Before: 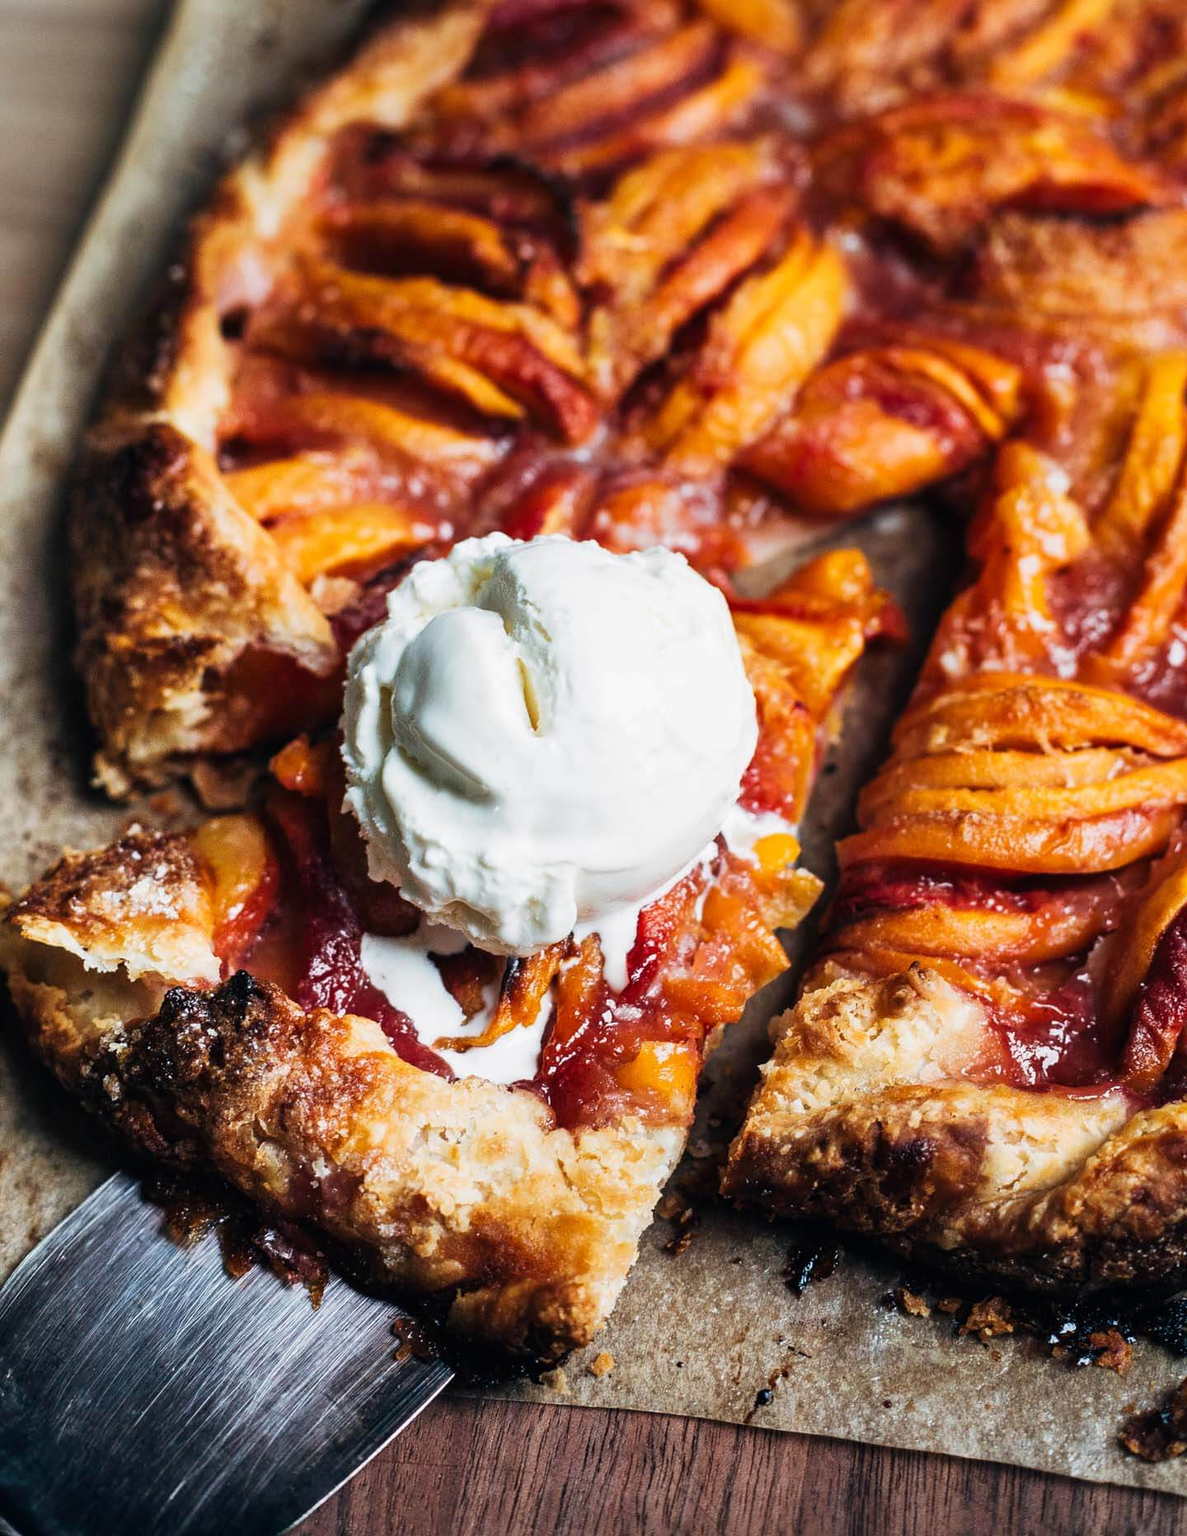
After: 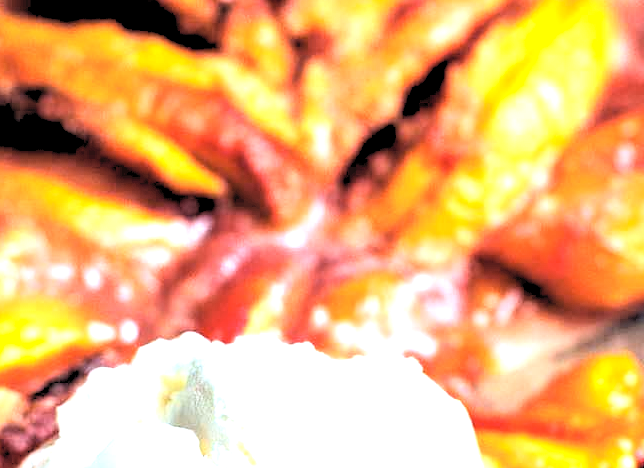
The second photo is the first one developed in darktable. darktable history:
white balance: red 0.974, blue 1.044
rgb levels: levels [[0.029, 0.461, 0.922], [0, 0.5, 1], [0, 0.5, 1]]
exposure: black level correction 0, exposure 1.5 EV, compensate highlight preservation false
contrast brightness saturation: contrast 0.14, brightness 0.21
crop: left 28.64%, top 16.832%, right 26.637%, bottom 58.055%
